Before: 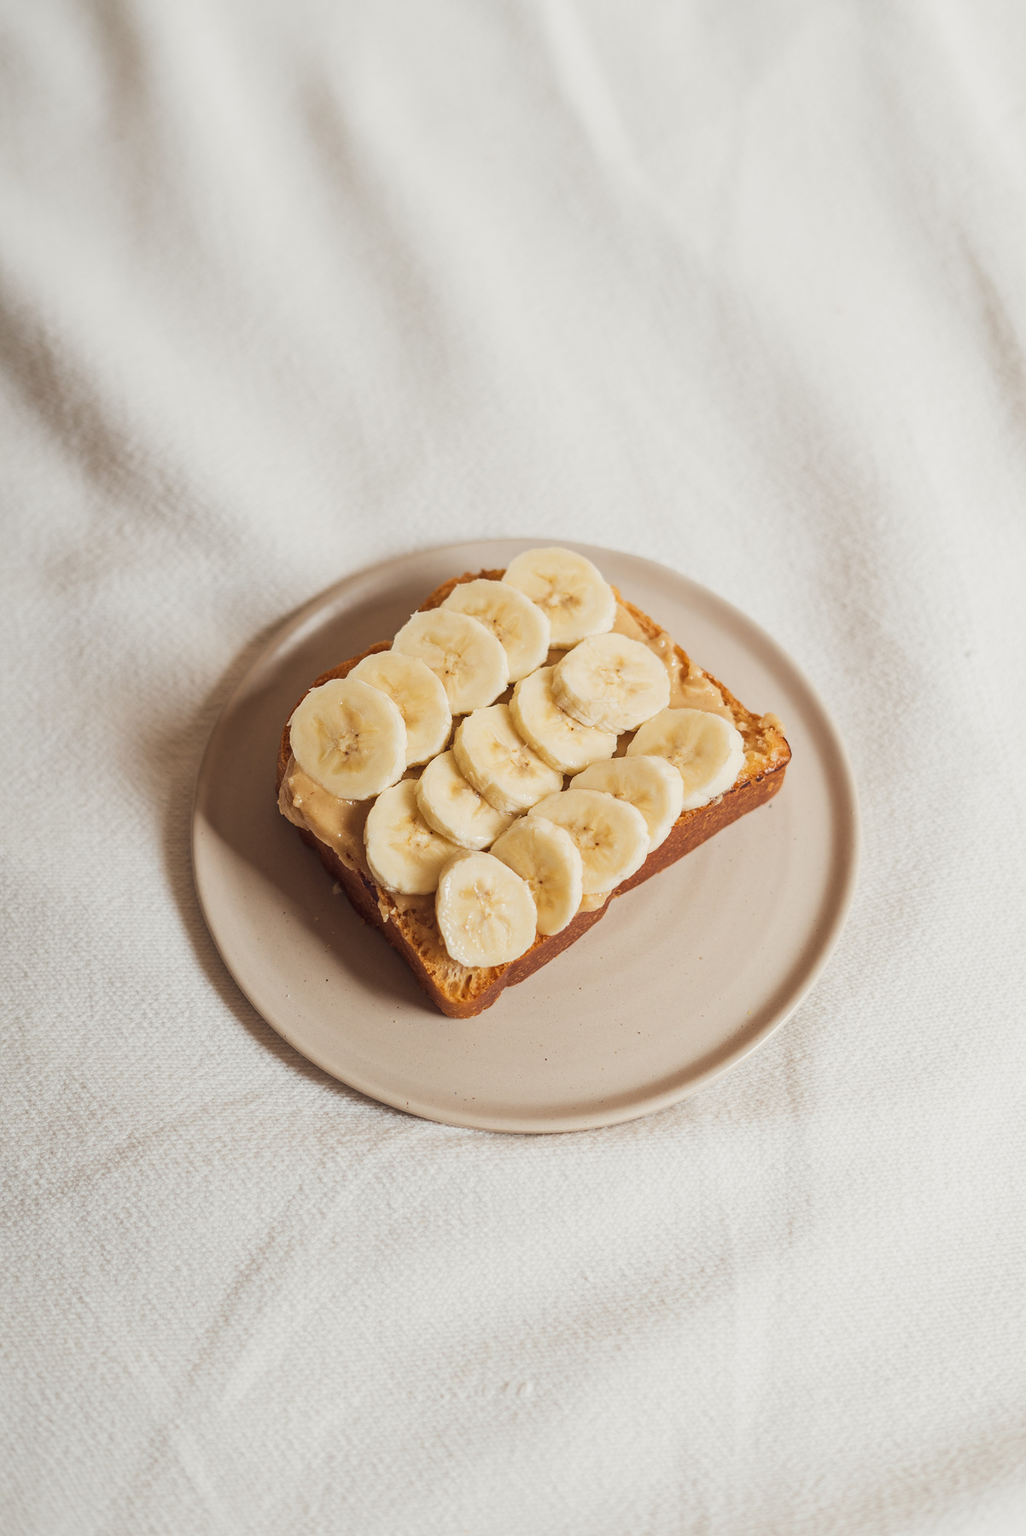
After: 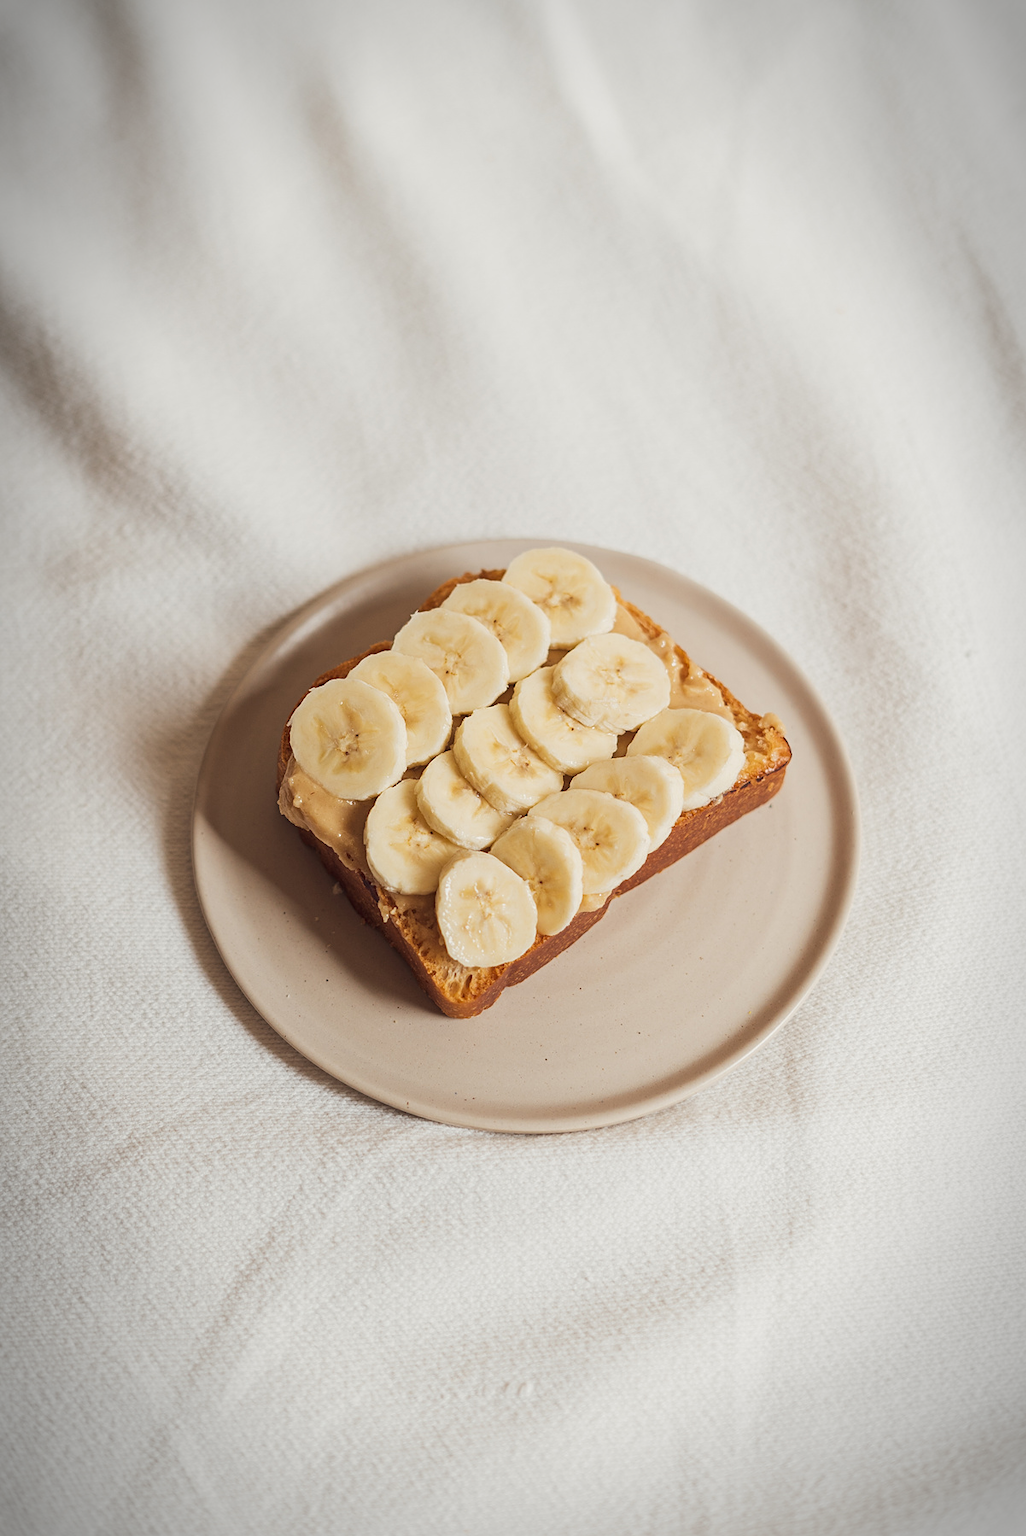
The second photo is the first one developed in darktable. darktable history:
sharpen: amount 0.218
vignetting: fall-off start 87.04%, automatic ratio true
